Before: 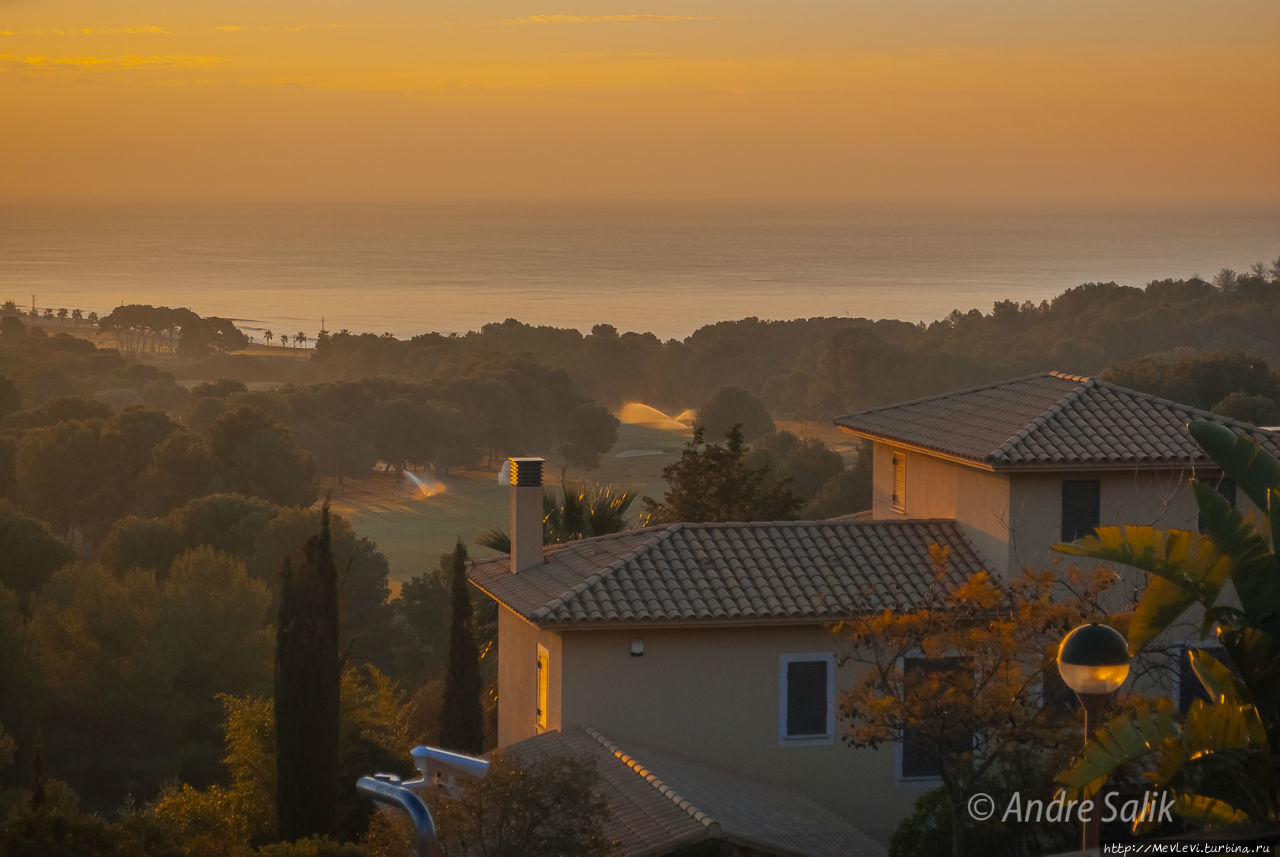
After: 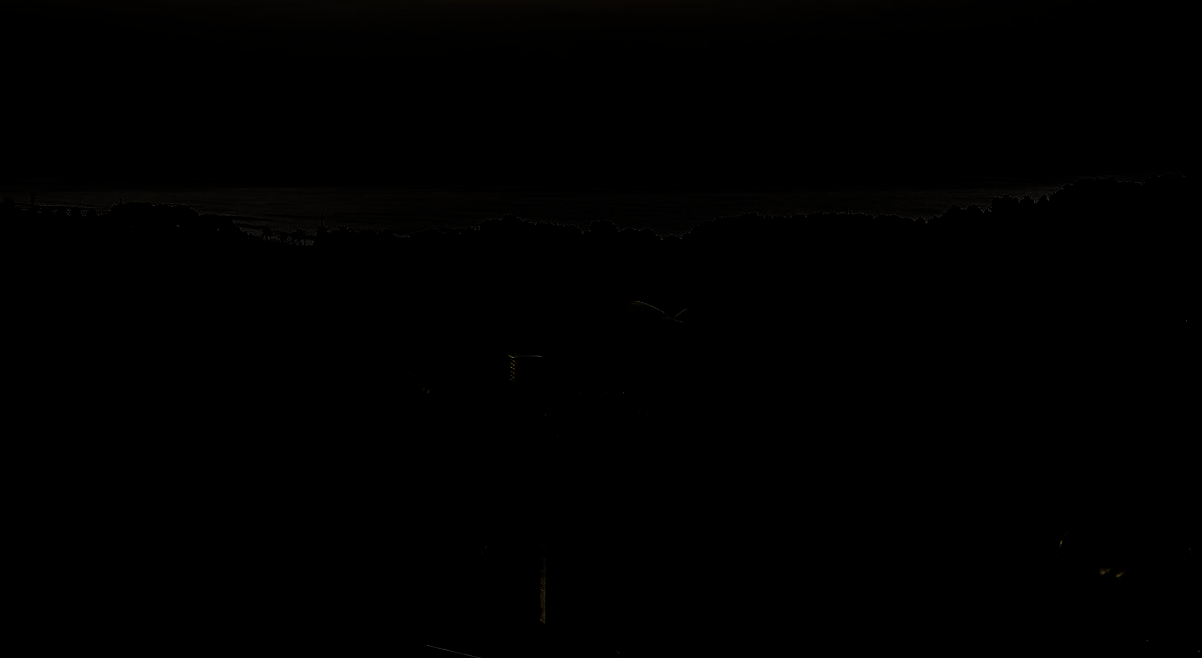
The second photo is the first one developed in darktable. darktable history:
crop and rotate: angle 0.107°, top 11.953%, right 5.789%, bottom 11.004%
levels: gray 59.35%, levels [0.721, 0.937, 0.997]
base curve: curves: ch0 [(0, 0) (0.036, 0.037) (0.121, 0.228) (0.46, 0.76) (0.859, 0.983) (1, 1)], preserve colors none
